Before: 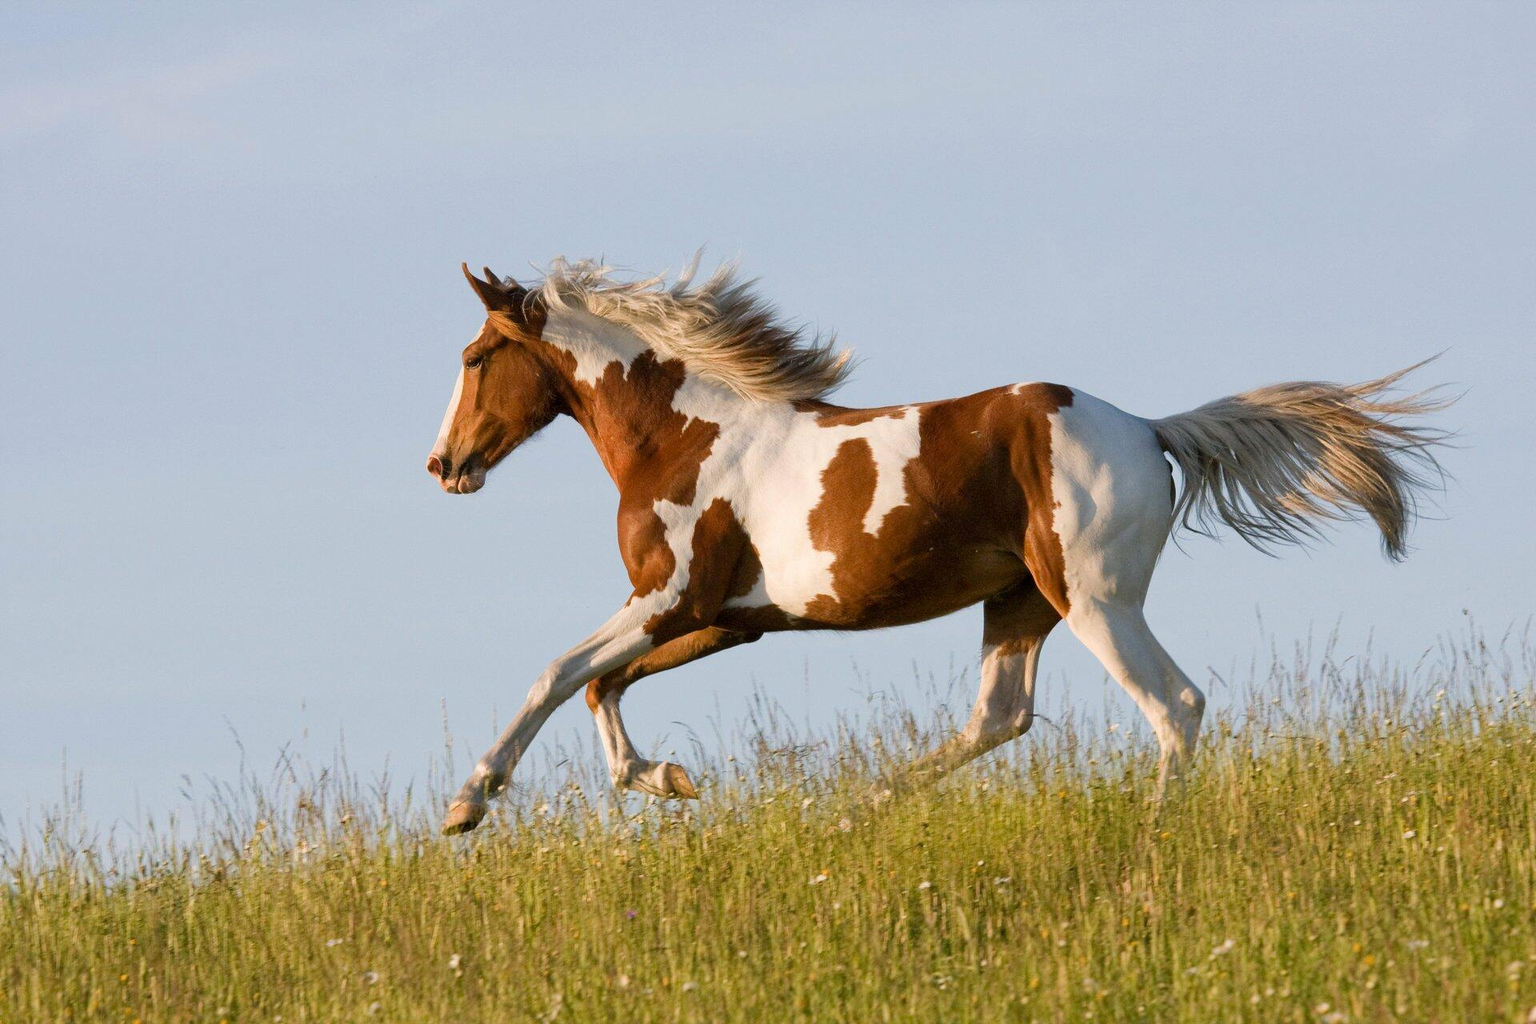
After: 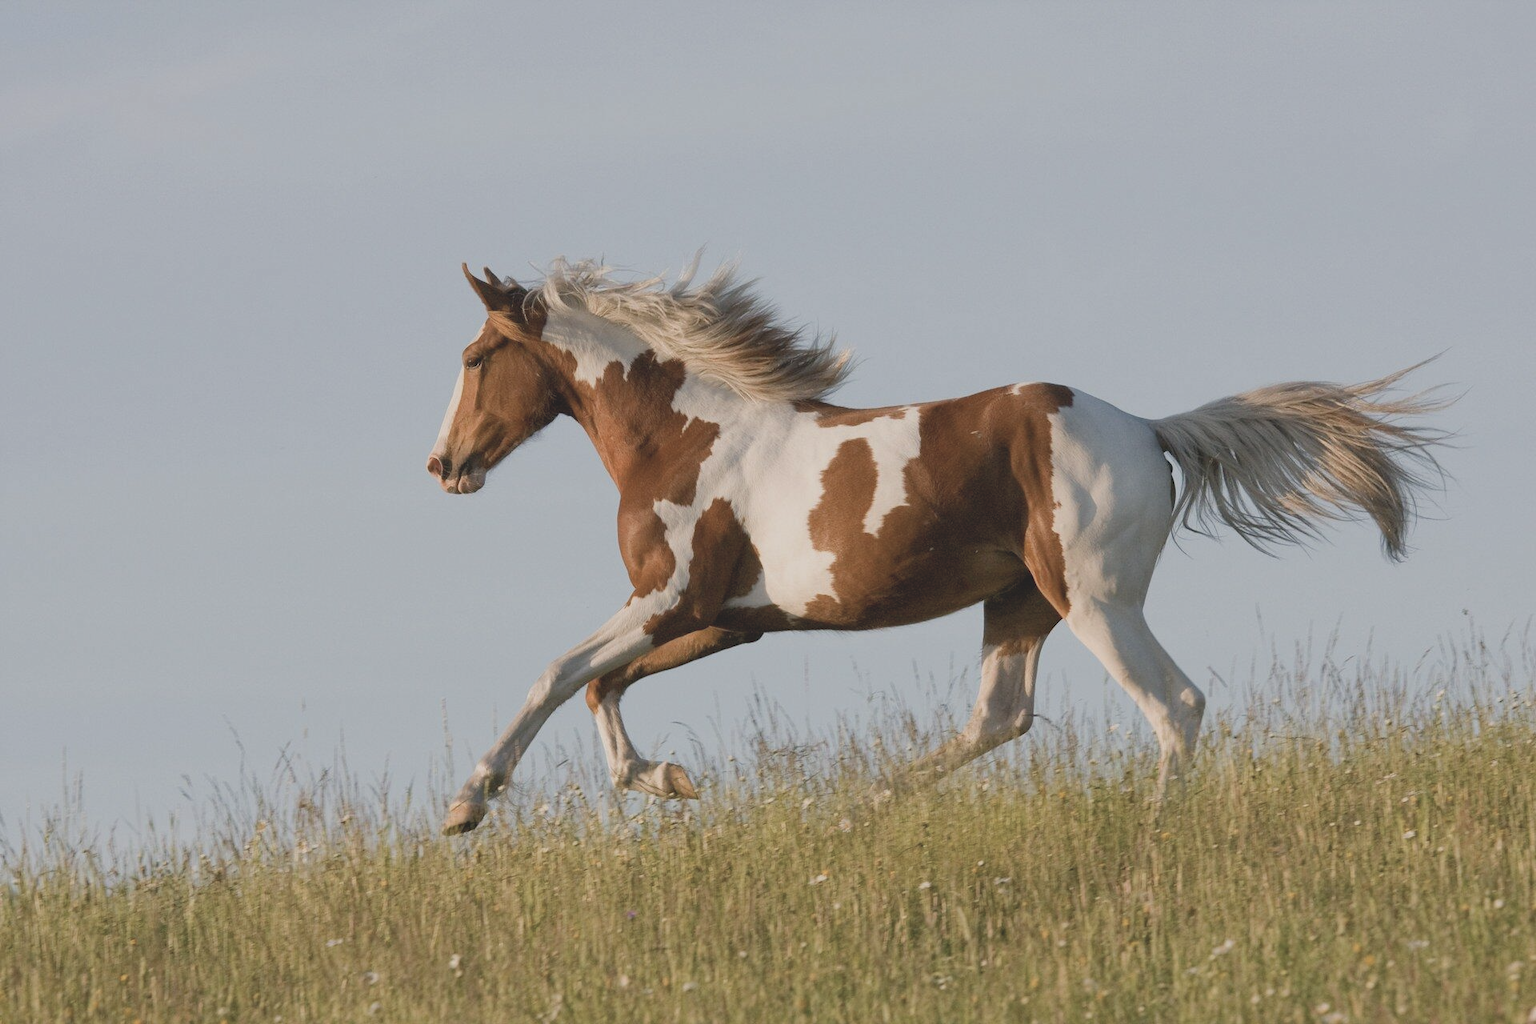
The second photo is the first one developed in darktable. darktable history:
white balance: red 1.009, blue 0.985
contrast brightness saturation: contrast -0.26, saturation -0.43
